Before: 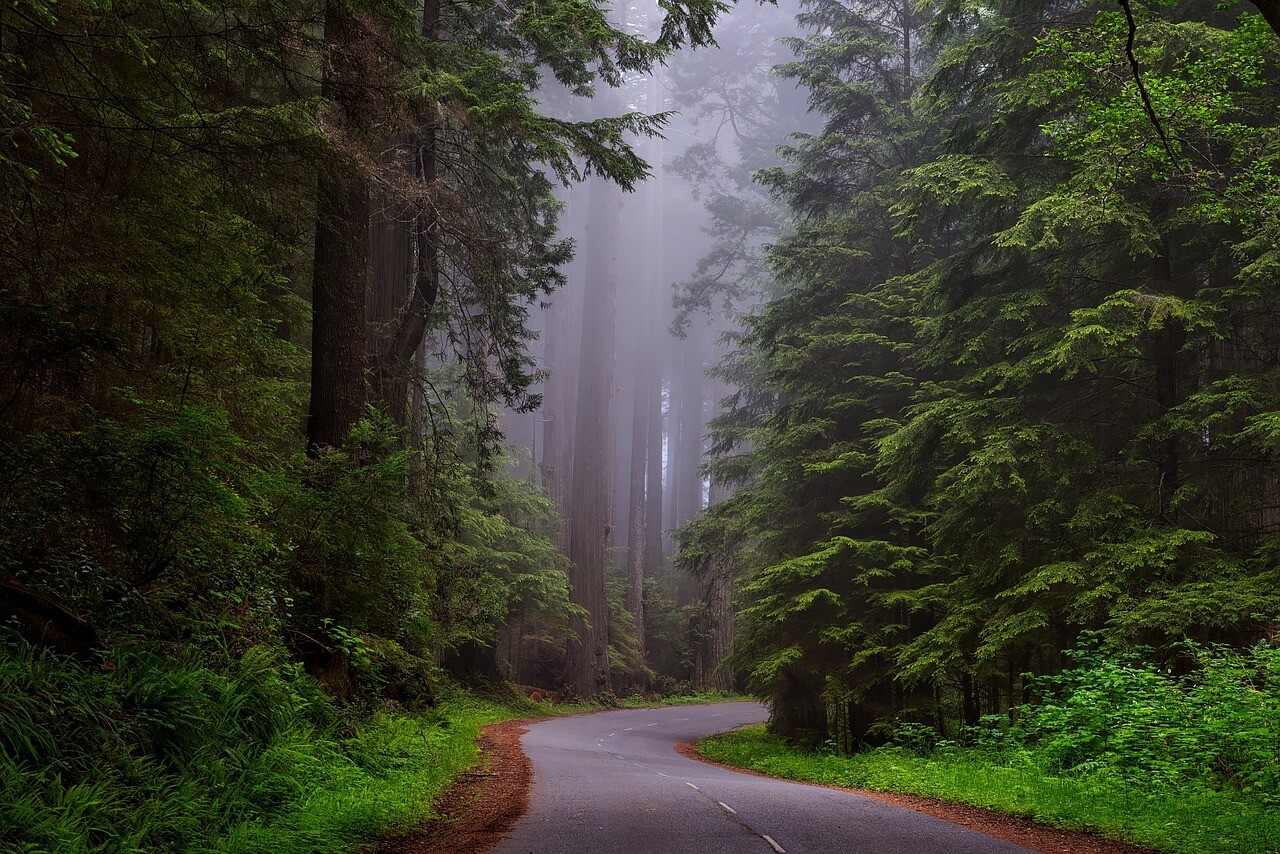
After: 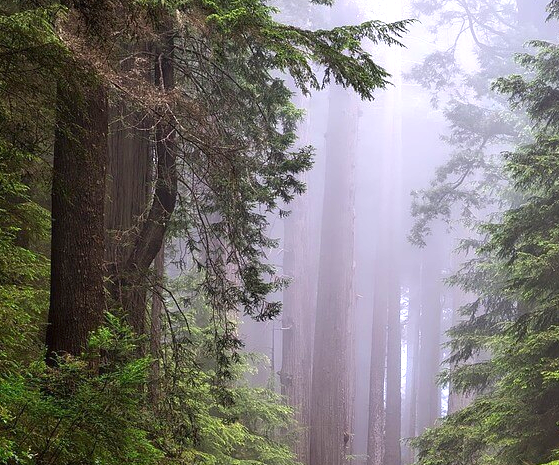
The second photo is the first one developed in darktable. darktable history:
exposure: black level correction 0, exposure 1.2 EV, compensate highlight preservation false
crop: left 20.401%, top 10.88%, right 35.889%, bottom 34.597%
